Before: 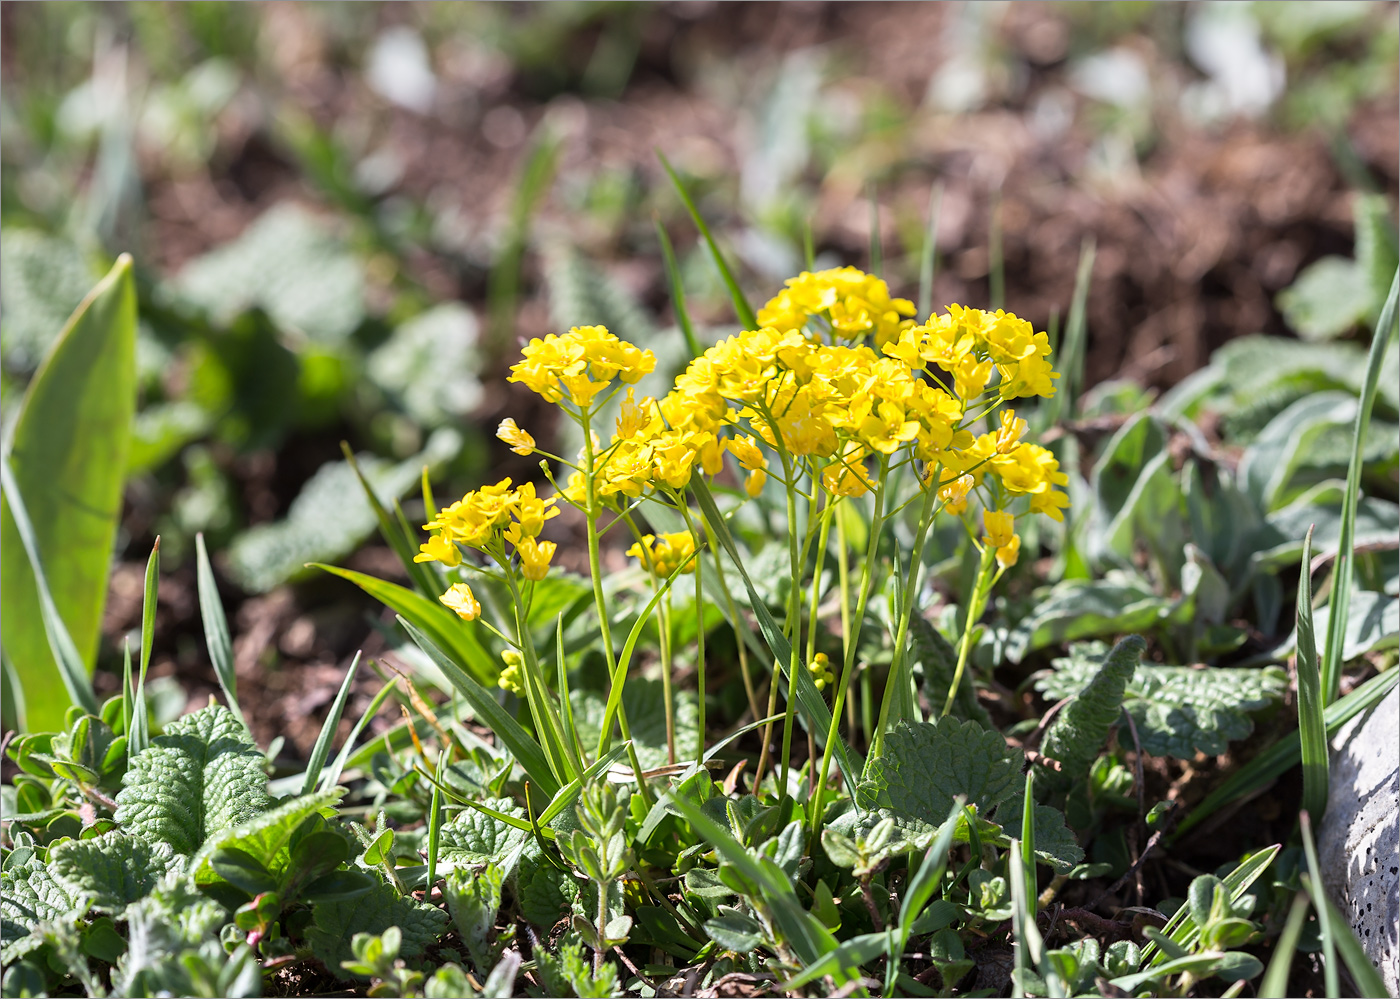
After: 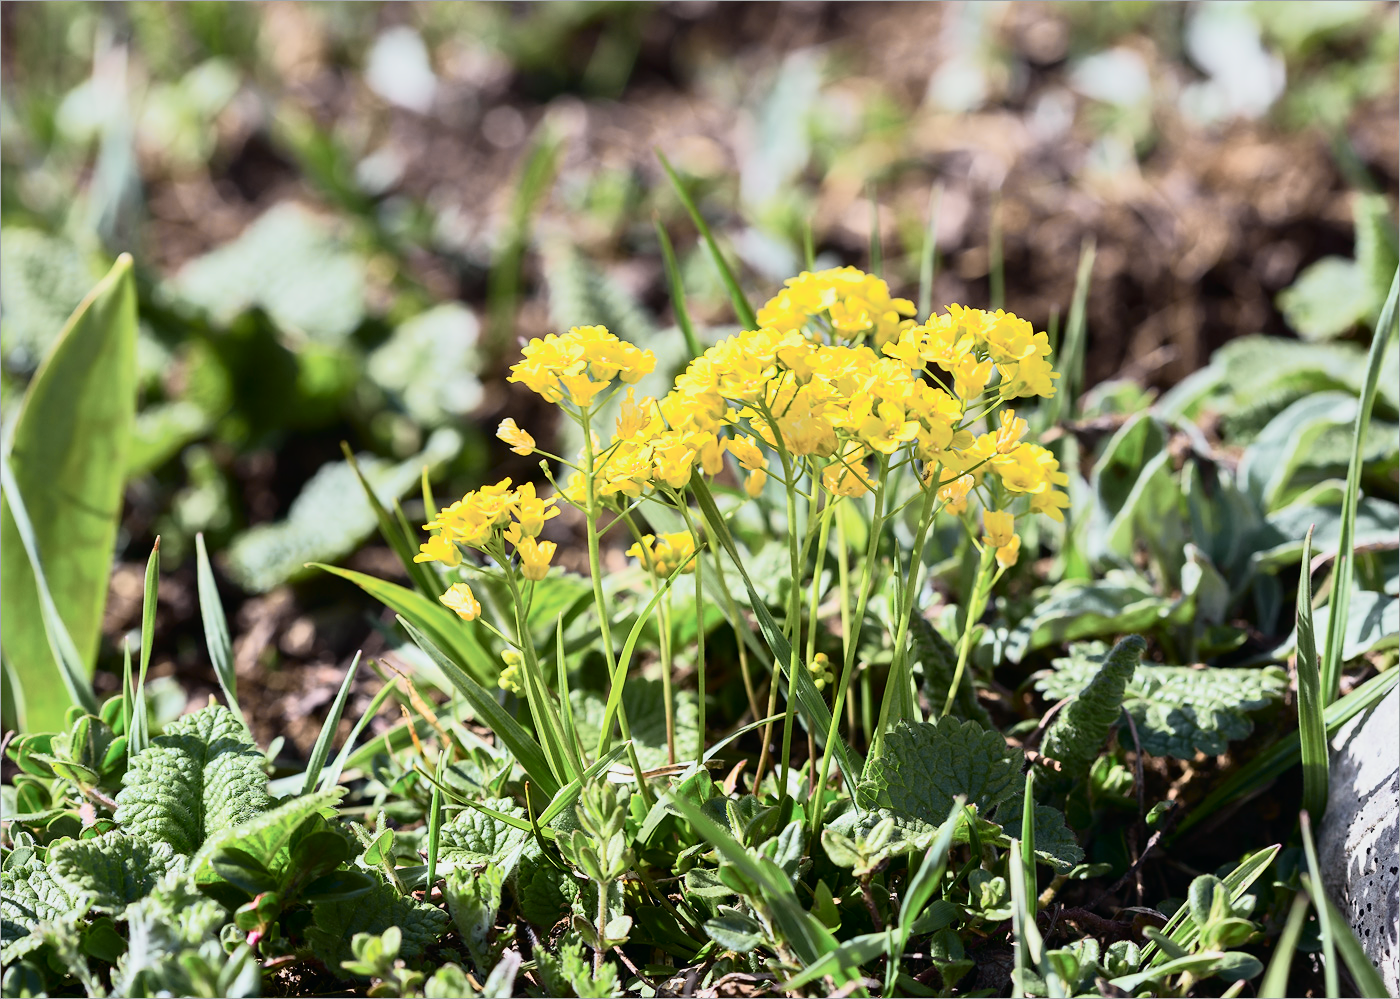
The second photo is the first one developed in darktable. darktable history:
tone curve: curves: ch0 [(0, 0.008) (0.081, 0.044) (0.177, 0.123) (0.283, 0.253) (0.427, 0.441) (0.495, 0.524) (0.661, 0.756) (0.796, 0.859) (1, 0.951)]; ch1 [(0, 0) (0.161, 0.092) (0.35, 0.33) (0.392, 0.392) (0.427, 0.426) (0.479, 0.472) (0.505, 0.5) (0.521, 0.519) (0.567, 0.556) (0.583, 0.588) (0.625, 0.627) (0.678, 0.733) (1, 1)]; ch2 [(0, 0) (0.346, 0.362) (0.404, 0.427) (0.502, 0.499) (0.523, 0.522) (0.544, 0.561) (0.58, 0.59) (0.629, 0.642) (0.717, 0.678) (1, 1)], color space Lab, independent channels, preserve colors none
